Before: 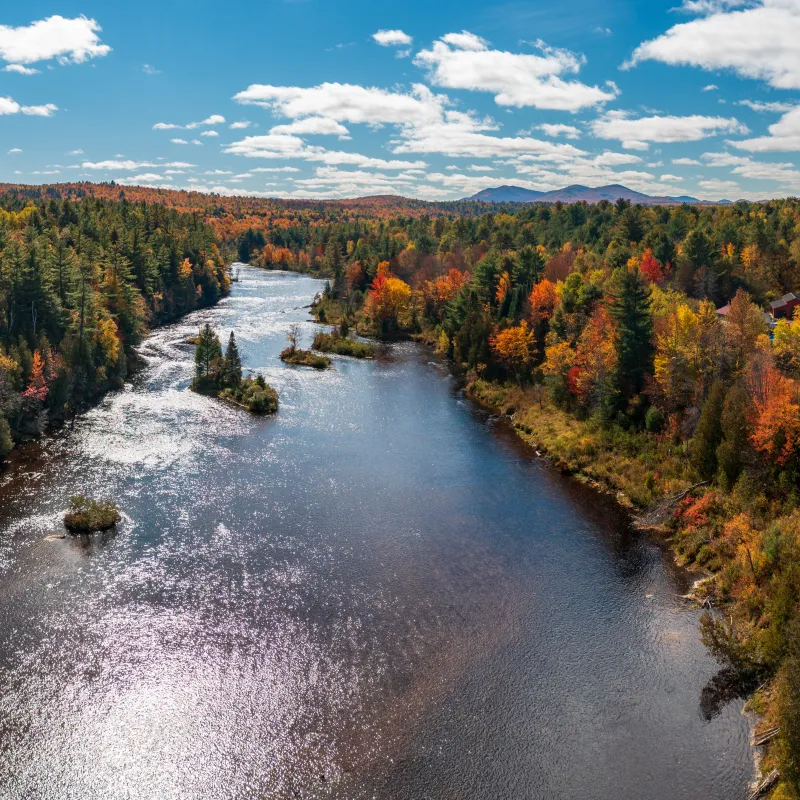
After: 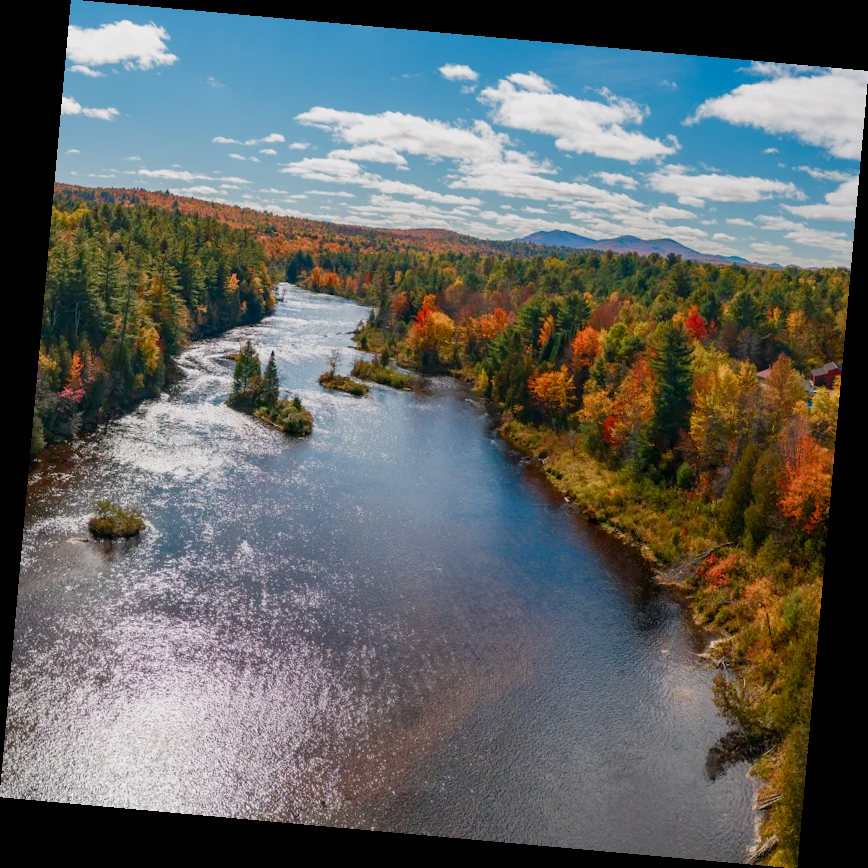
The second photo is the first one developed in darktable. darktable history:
rotate and perspective: rotation 5.12°, automatic cropping off
bloom: size 13.65%, threshold 98.39%, strength 4.82%
color balance rgb: shadows lift › chroma 1%, shadows lift › hue 113°, highlights gain › chroma 0.2%, highlights gain › hue 333°, perceptual saturation grading › global saturation 20%, perceptual saturation grading › highlights -50%, perceptual saturation grading › shadows 25%, contrast -10%
